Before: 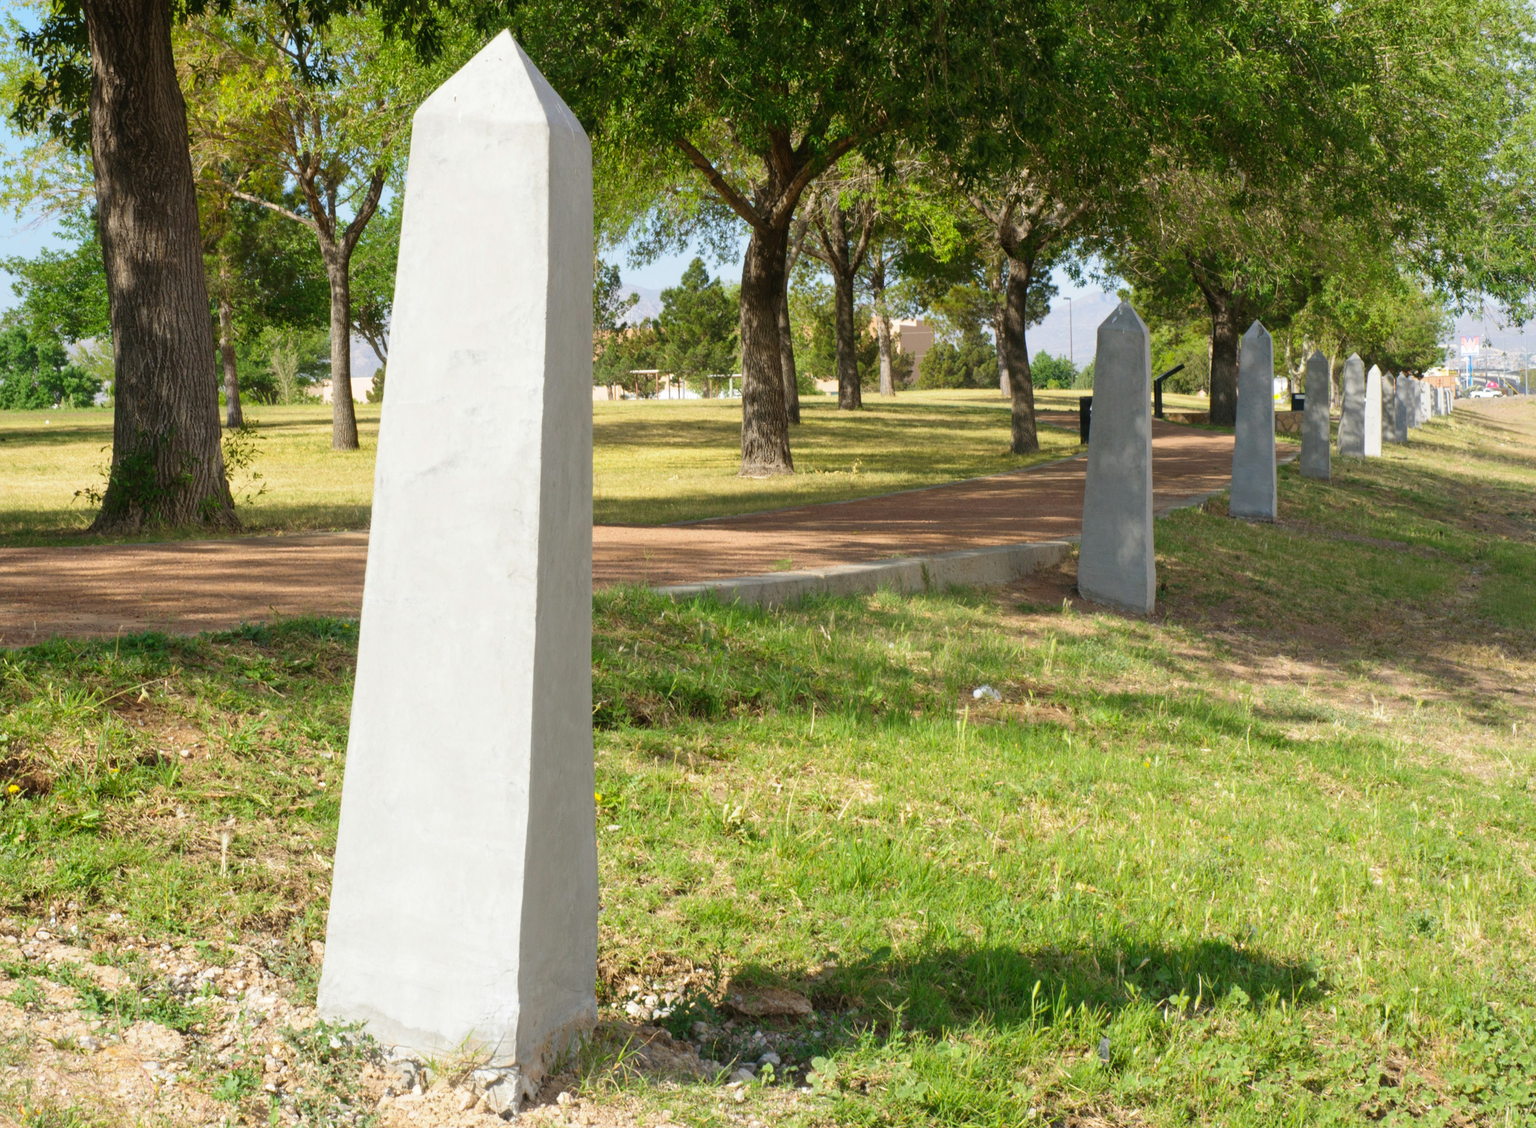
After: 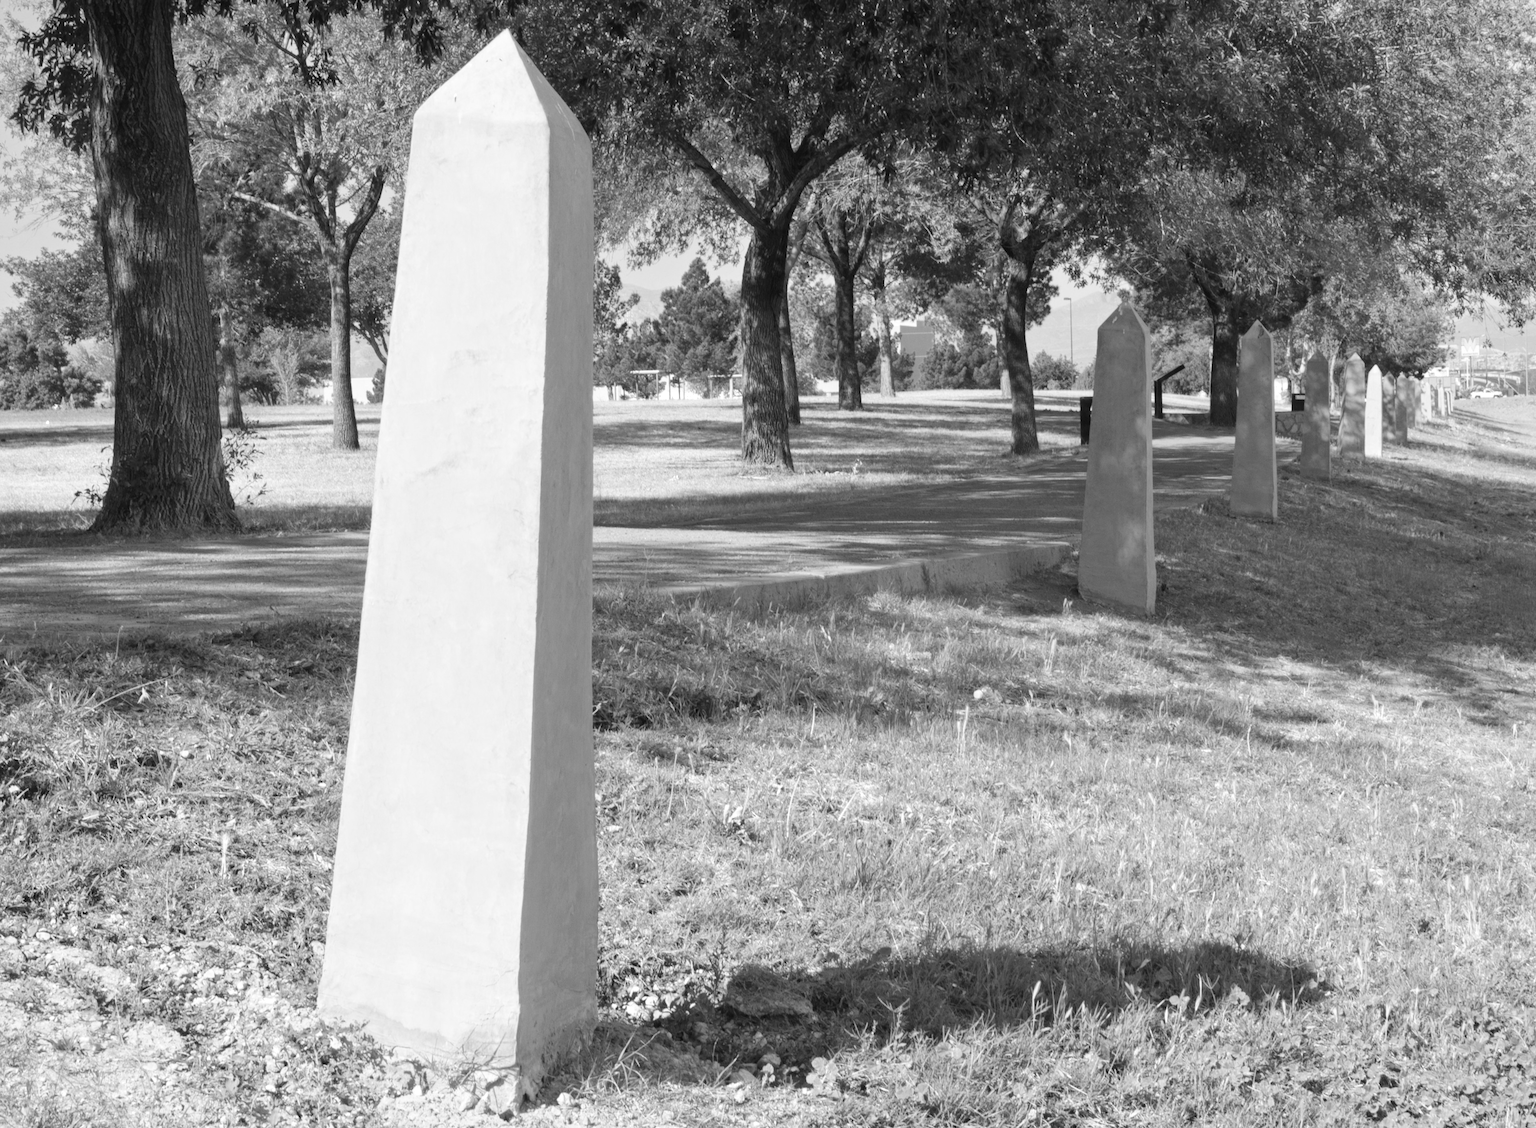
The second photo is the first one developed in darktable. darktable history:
monochrome: a 30.25, b 92.03
contrast brightness saturation: contrast 0.08, saturation 0.2
exposure: exposure 0.2 EV, compensate highlight preservation false
tone equalizer: on, module defaults
